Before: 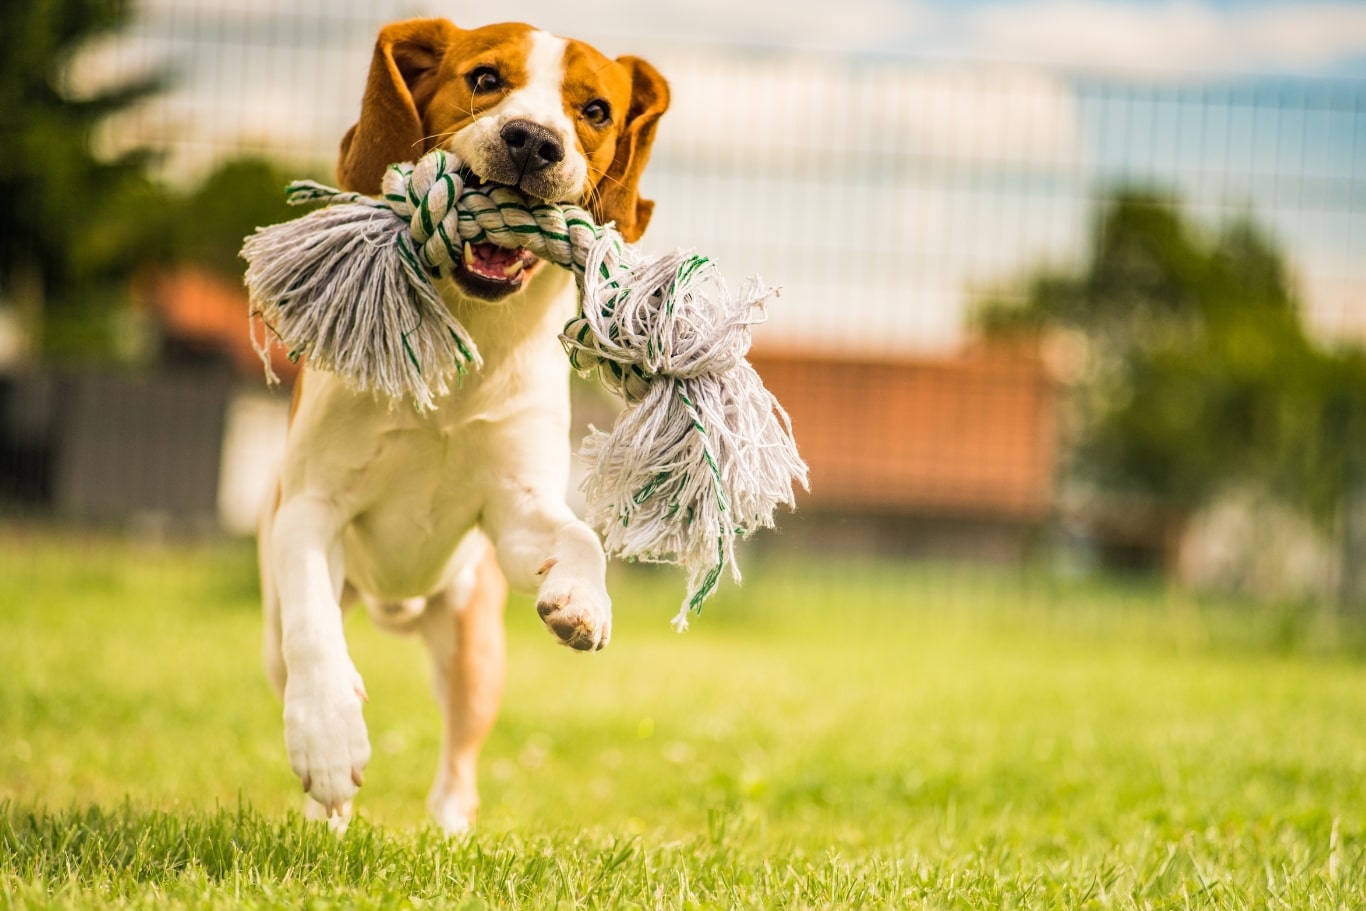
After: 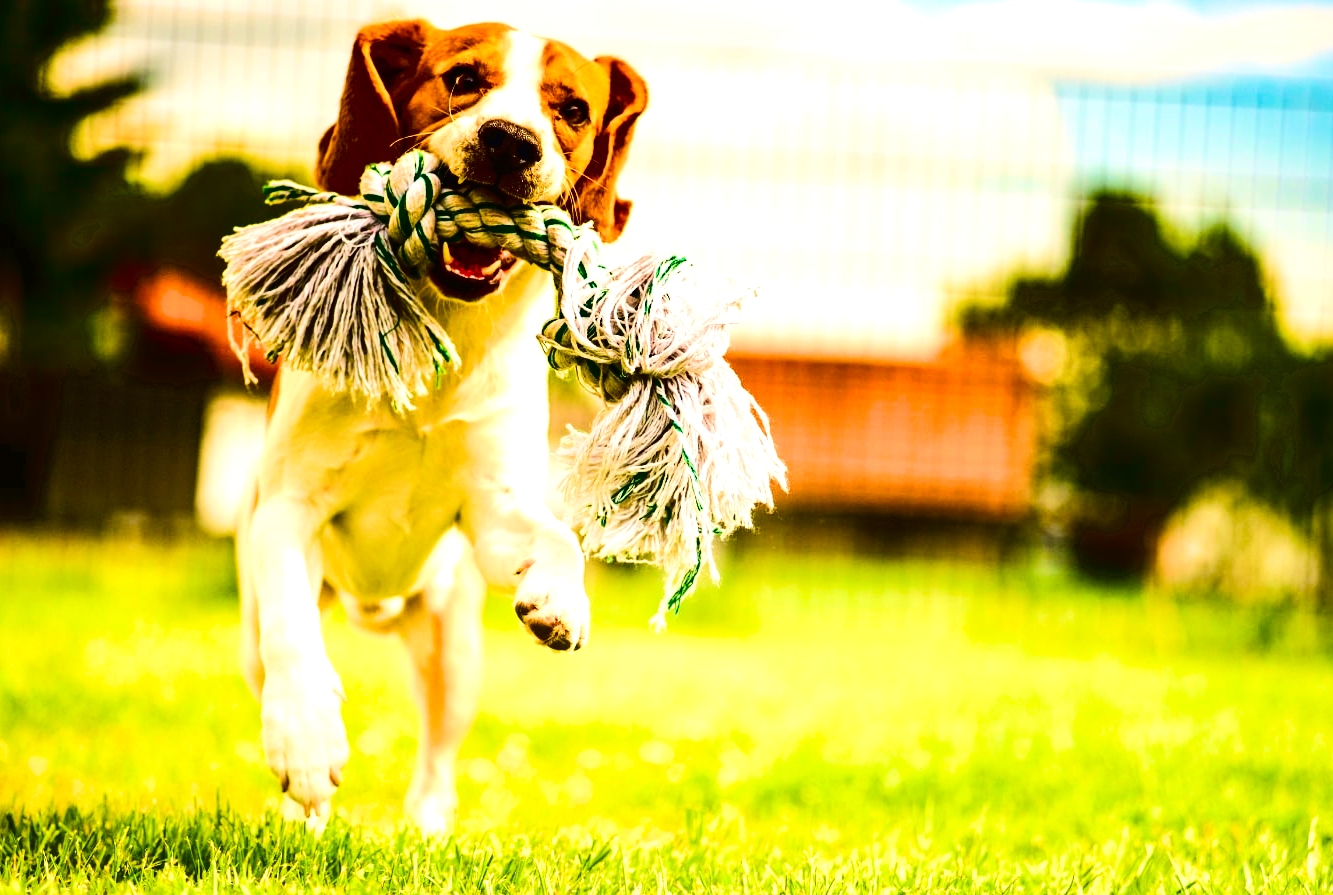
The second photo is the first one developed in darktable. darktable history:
tone curve: curves: ch0 [(0, 0.013) (0.054, 0.018) (0.205, 0.191) (0.289, 0.292) (0.39, 0.424) (0.493, 0.551) (0.666, 0.743) (0.795, 0.841) (1, 0.998)]; ch1 [(0, 0) (0.385, 0.343) (0.439, 0.415) (0.494, 0.495) (0.501, 0.501) (0.51, 0.509) (0.54, 0.552) (0.586, 0.614) (0.66, 0.706) (0.783, 0.804) (1, 1)]; ch2 [(0, 0) (0.32, 0.281) (0.403, 0.399) (0.441, 0.428) (0.47, 0.469) (0.498, 0.496) (0.524, 0.538) (0.566, 0.579) (0.633, 0.665) (0.7, 0.711) (1, 1)], color space Lab, independent channels, preserve colors none
crop and rotate: left 1.672%, right 0.704%, bottom 1.752%
contrast brightness saturation: contrast 0.187, brightness -0.238, saturation 0.115
velvia: strength 50.61%, mid-tones bias 0.512
tone equalizer: -8 EV -0.78 EV, -7 EV -0.678 EV, -6 EV -0.624 EV, -5 EV -0.4 EV, -3 EV 0.384 EV, -2 EV 0.6 EV, -1 EV 0.699 EV, +0 EV 0.744 EV, edges refinement/feathering 500, mask exposure compensation -1.57 EV, preserve details no
